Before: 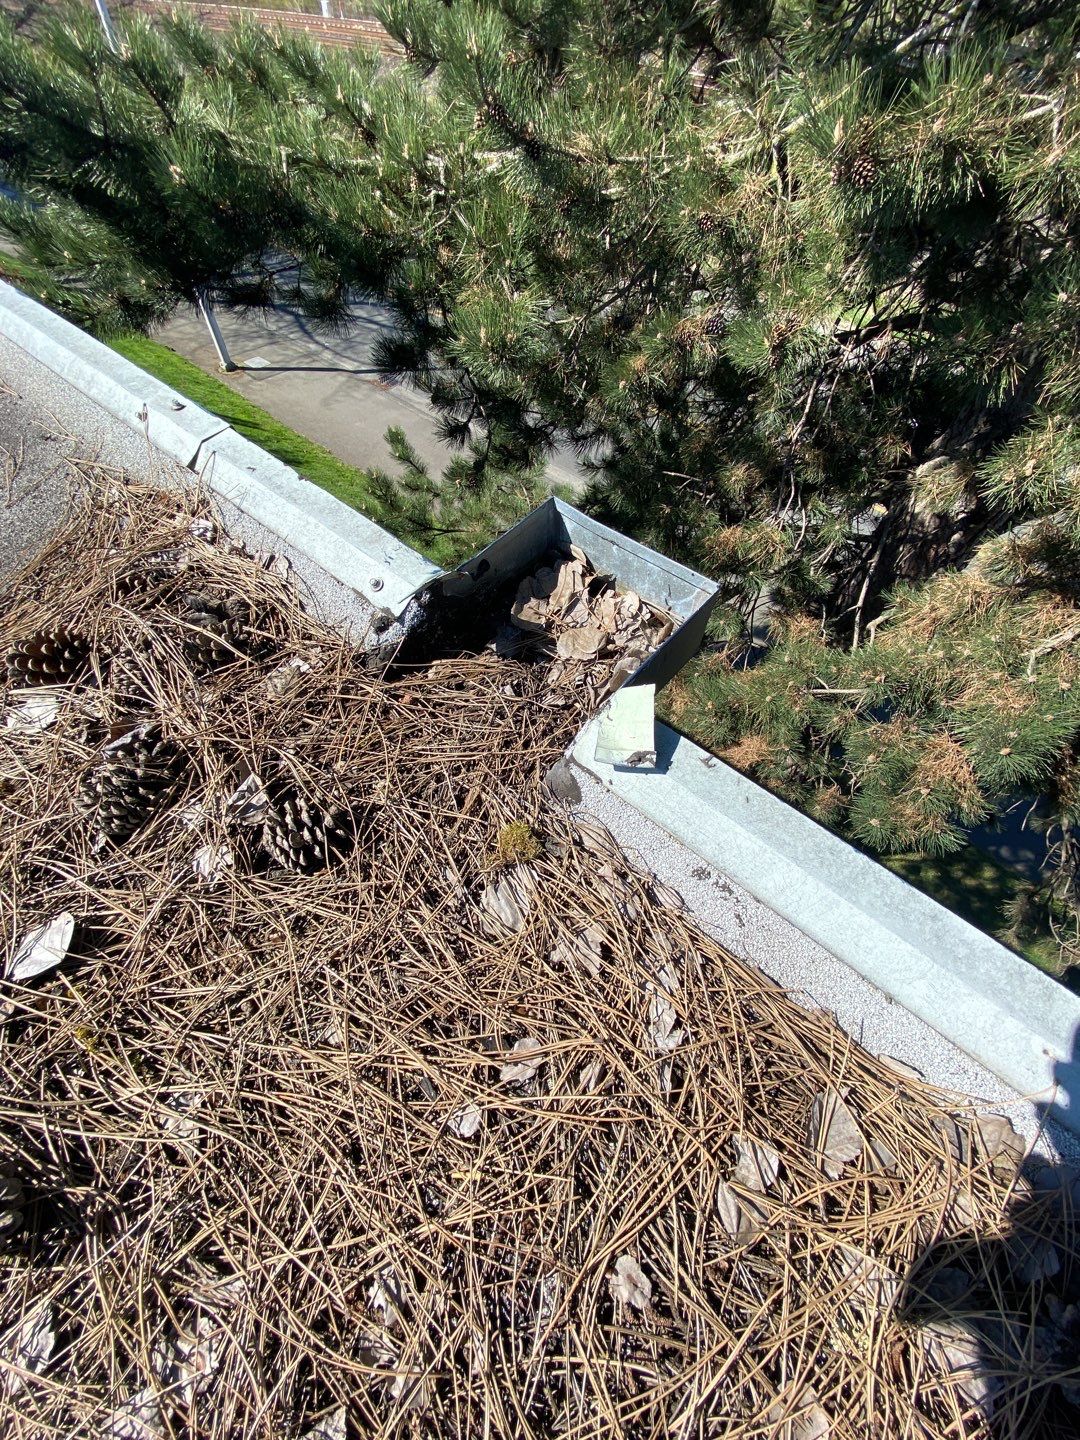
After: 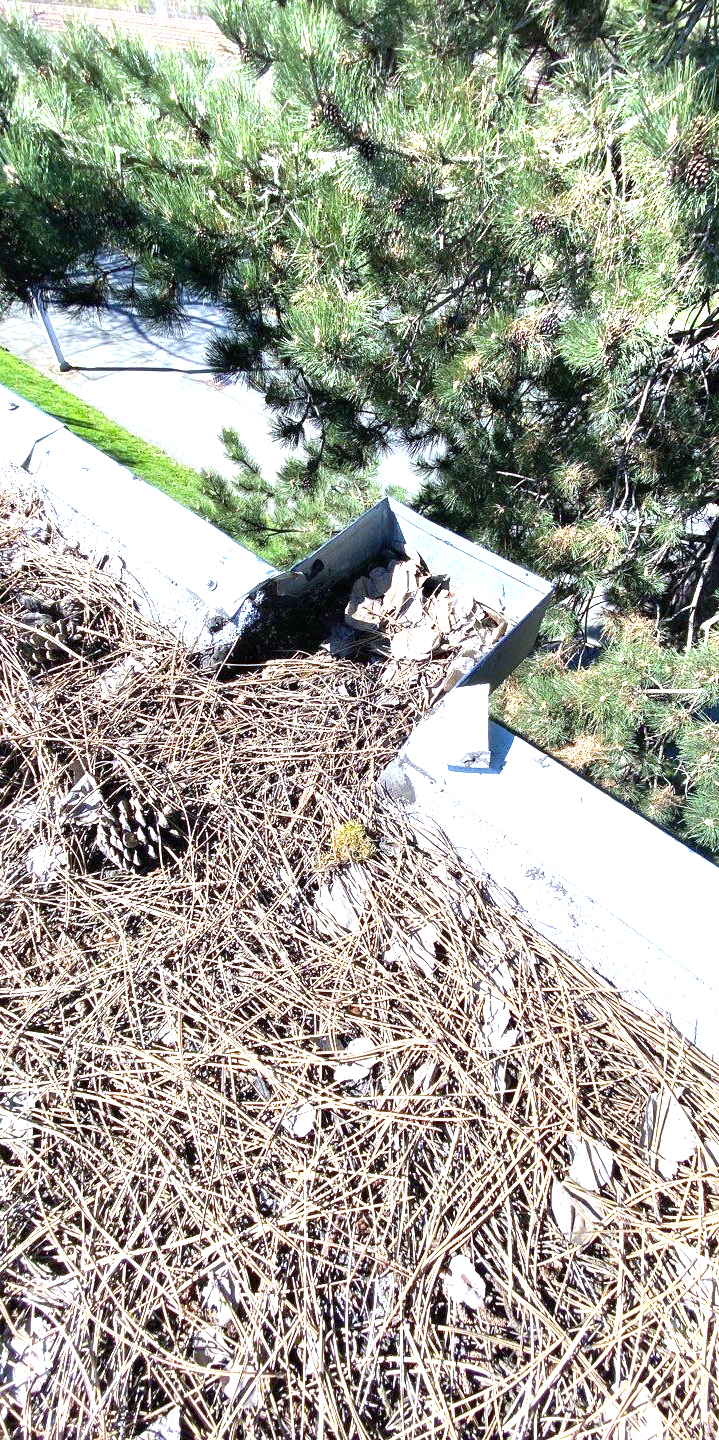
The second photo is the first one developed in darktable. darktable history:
white balance: red 0.926, green 1.003, blue 1.133
exposure: black level correction 0, exposure 1.675 EV, compensate exposure bias true, compensate highlight preservation false
crop: left 15.419%, right 17.914%
